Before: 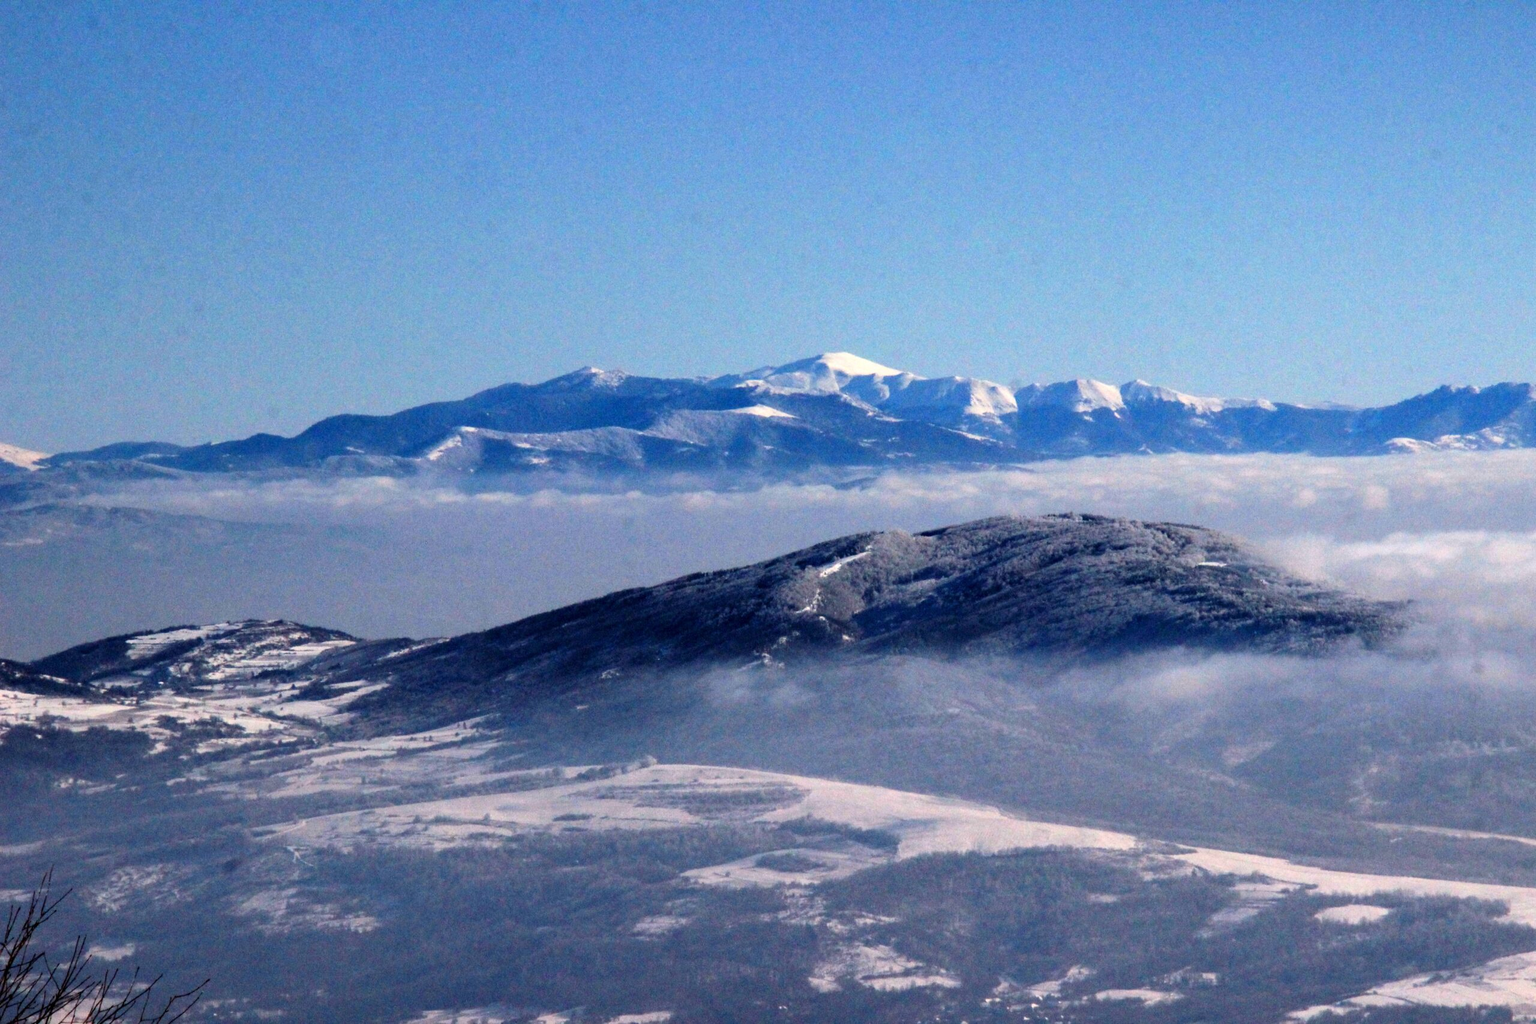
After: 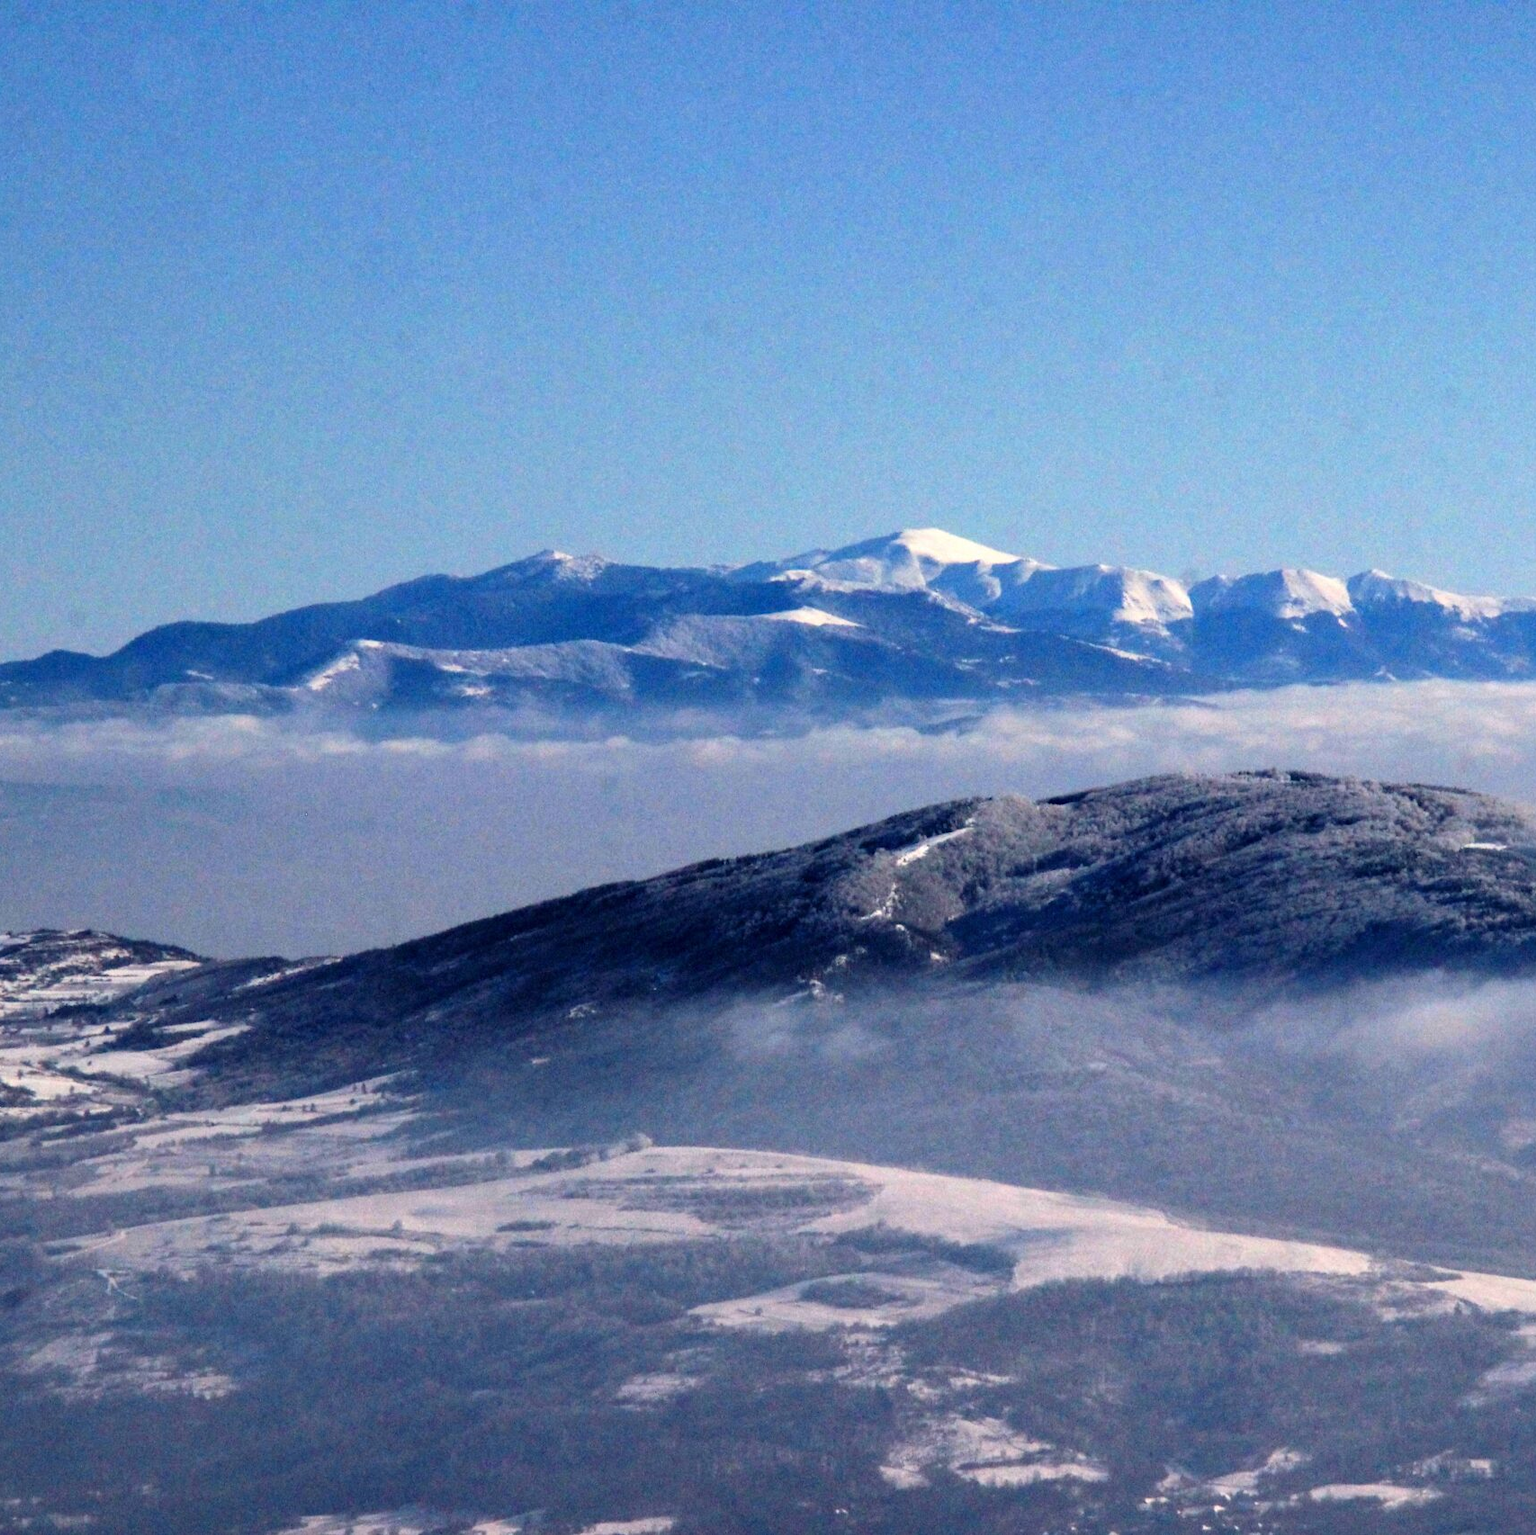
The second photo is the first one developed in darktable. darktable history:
crop and rotate: left 14.482%, right 18.818%
